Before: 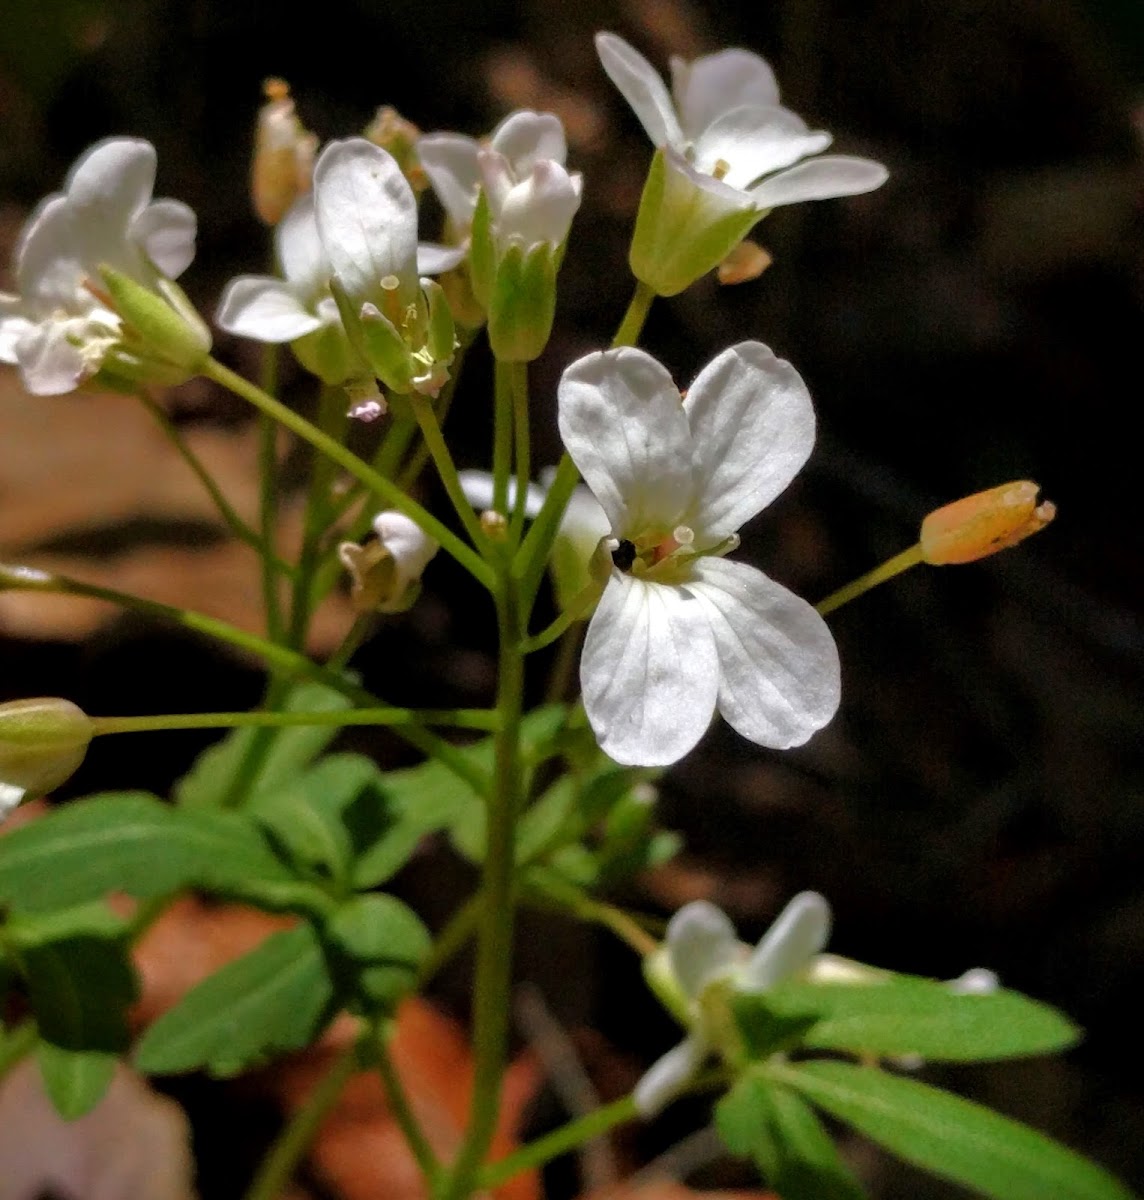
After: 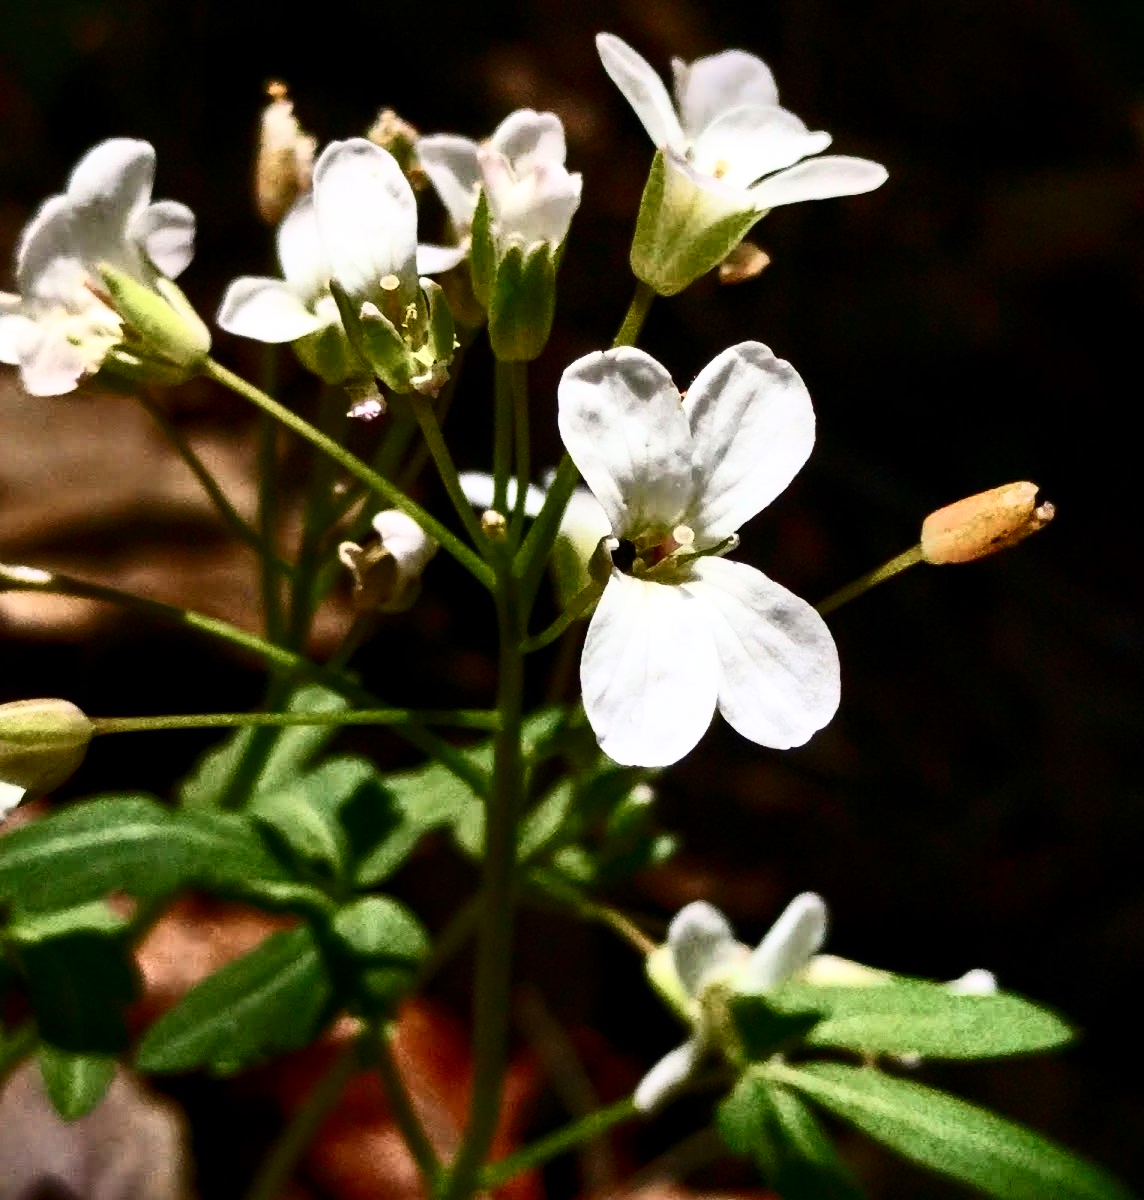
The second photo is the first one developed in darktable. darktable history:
contrast brightness saturation: contrast 0.922, brightness 0.196
